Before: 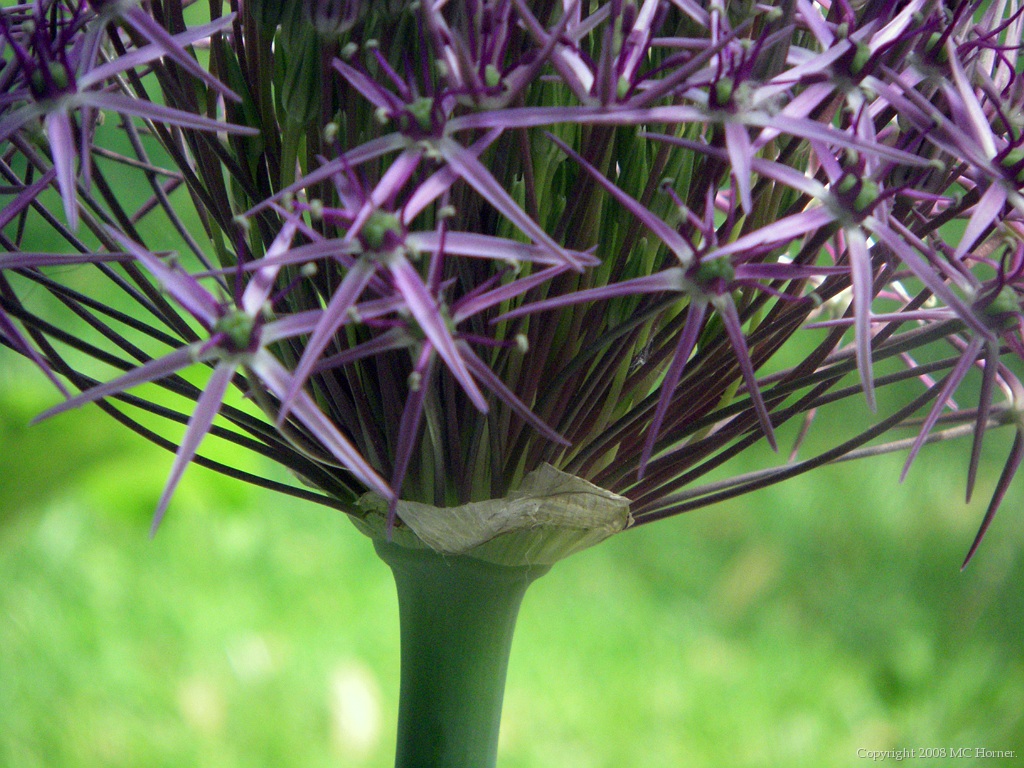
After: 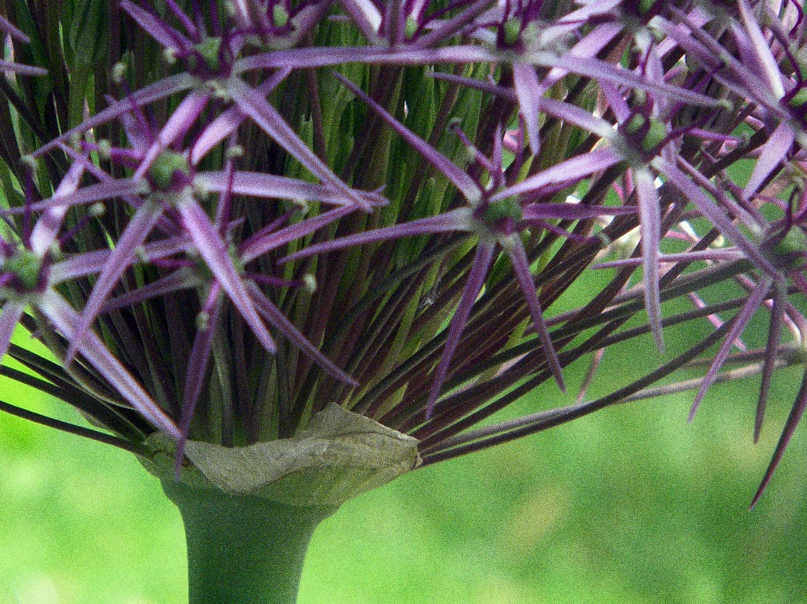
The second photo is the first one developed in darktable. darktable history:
crop and rotate: left 20.74%, top 7.912%, right 0.375%, bottom 13.378%
grain: coarseness 0.09 ISO, strength 40%
